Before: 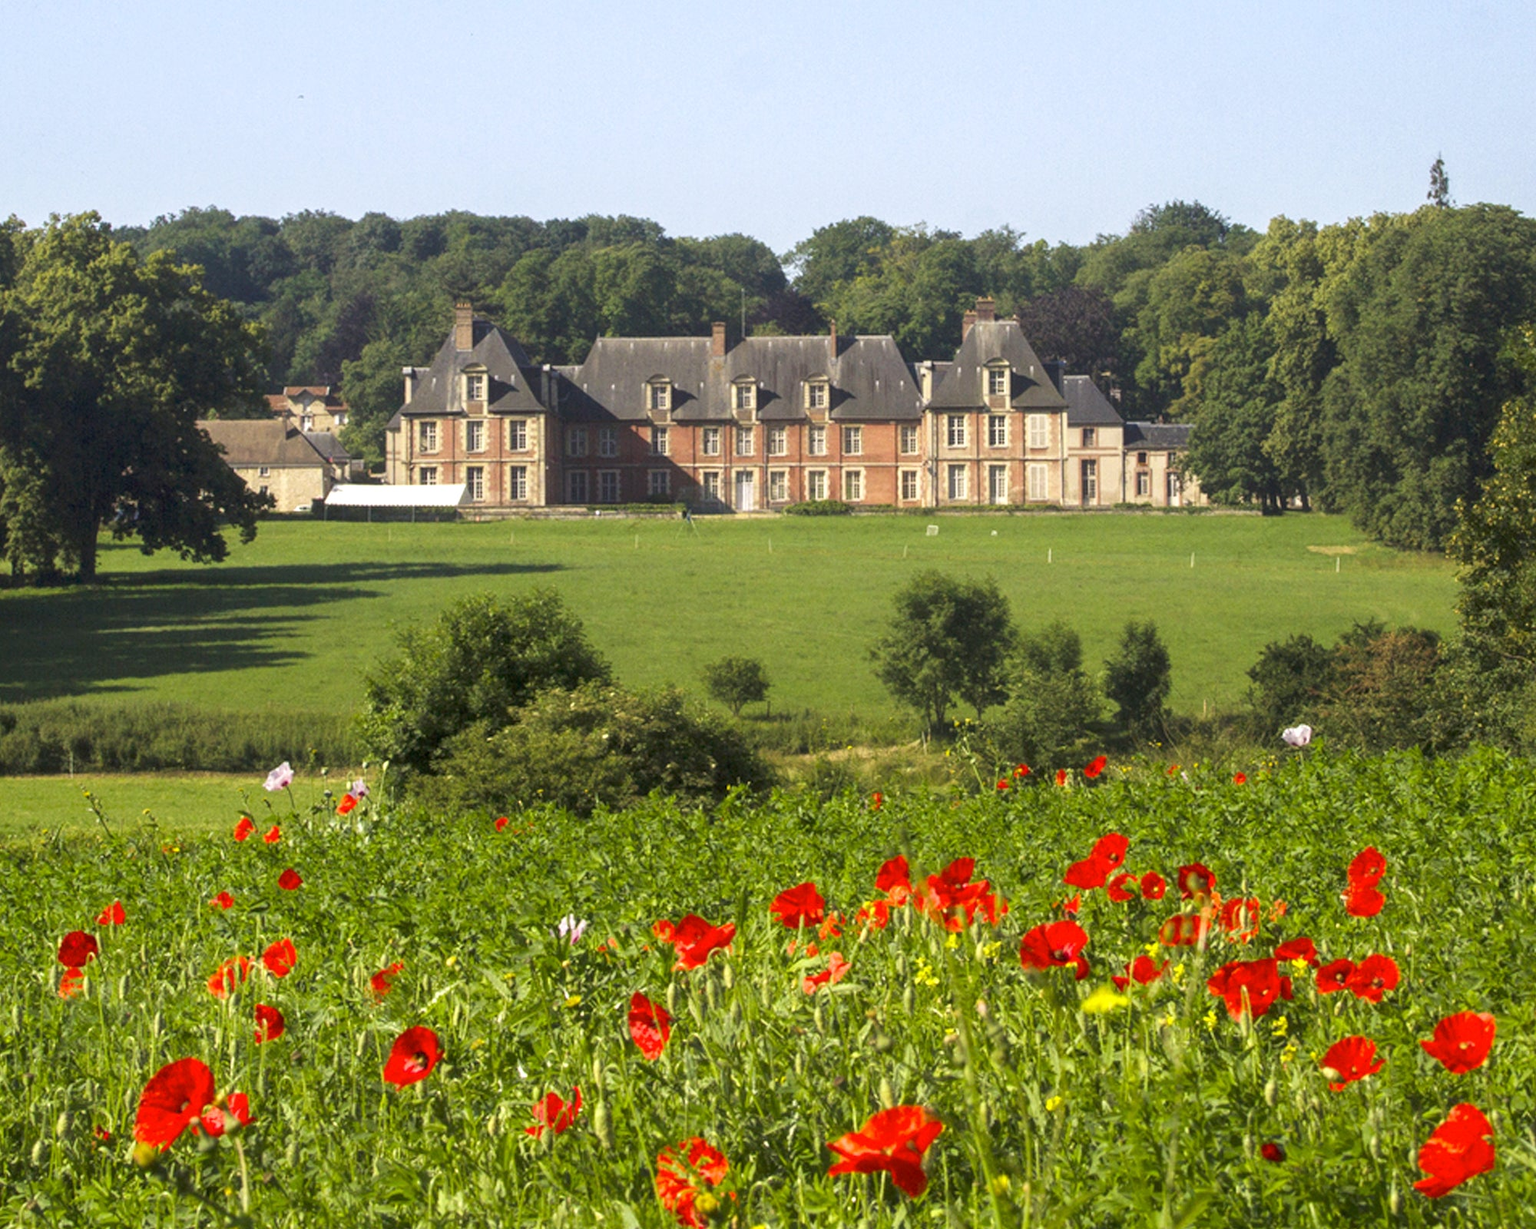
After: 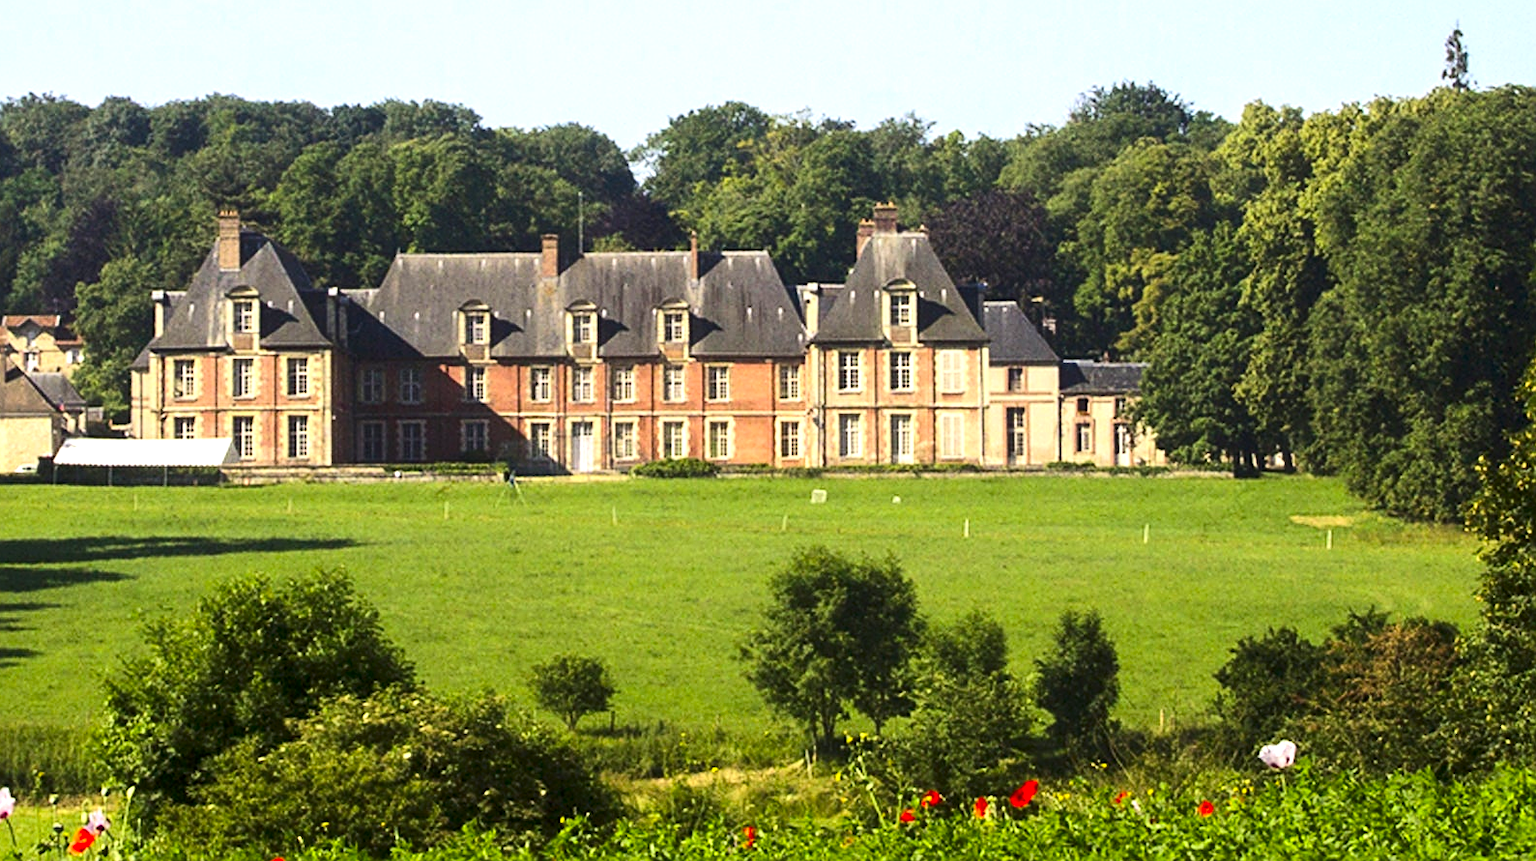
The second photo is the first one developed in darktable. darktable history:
crop: left 18.38%, top 11.092%, right 2.134%, bottom 33.217%
contrast brightness saturation: contrast 0.18, saturation 0.3
sharpen: on, module defaults
tone equalizer: -8 EV -0.417 EV, -7 EV -0.389 EV, -6 EV -0.333 EV, -5 EV -0.222 EV, -3 EV 0.222 EV, -2 EV 0.333 EV, -1 EV 0.389 EV, +0 EV 0.417 EV, edges refinement/feathering 500, mask exposure compensation -1.57 EV, preserve details no
